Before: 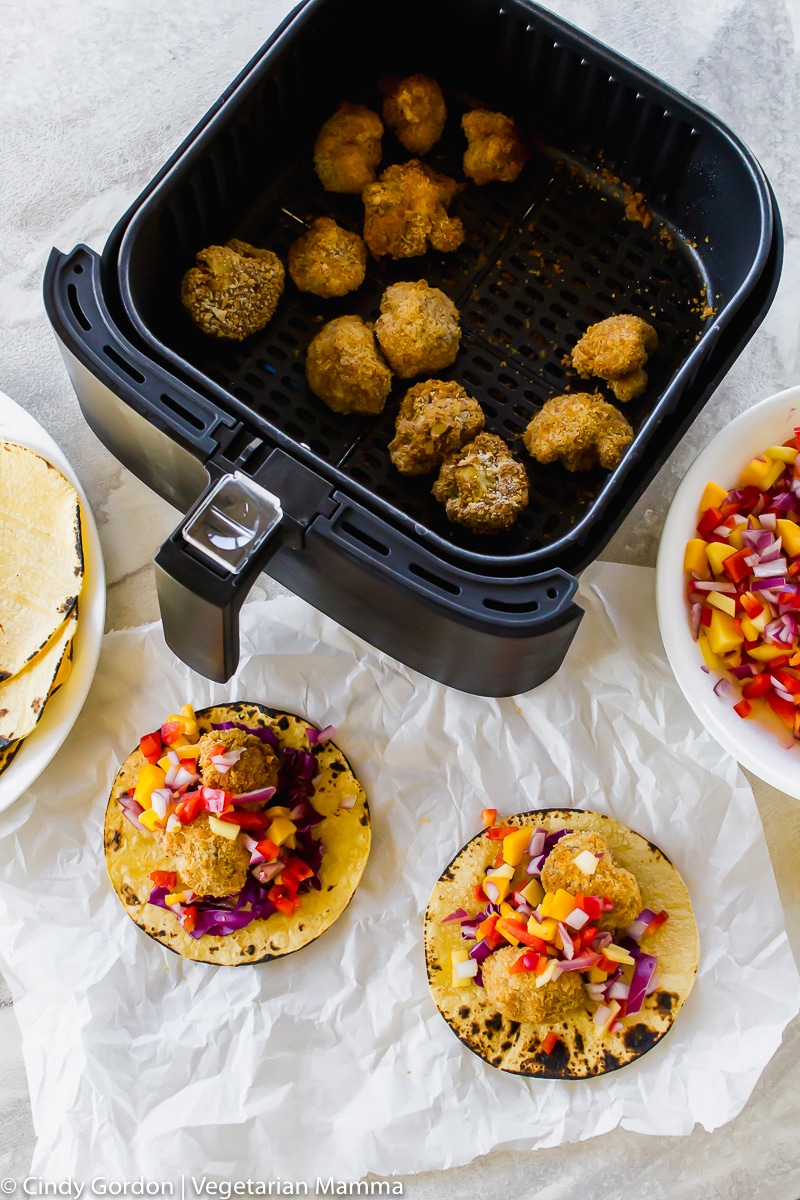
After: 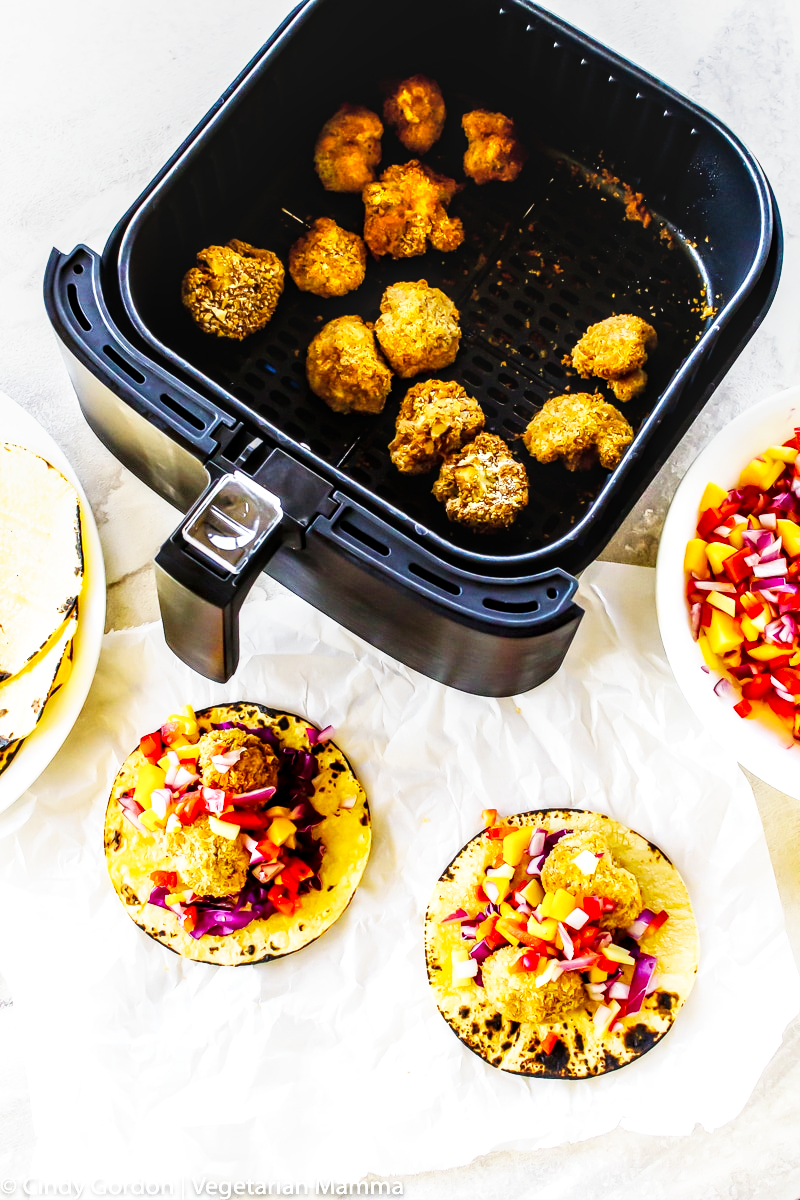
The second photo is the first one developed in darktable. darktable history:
local contrast: detail 142%
base curve: curves: ch0 [(0, 0) (0.007, 0.004) (0.027, 0.03) (0.046, 0.07) (0.207, 0.54) (0.442, 0.872) (0.673, 0.972) (1, 1)], preserve colors none
